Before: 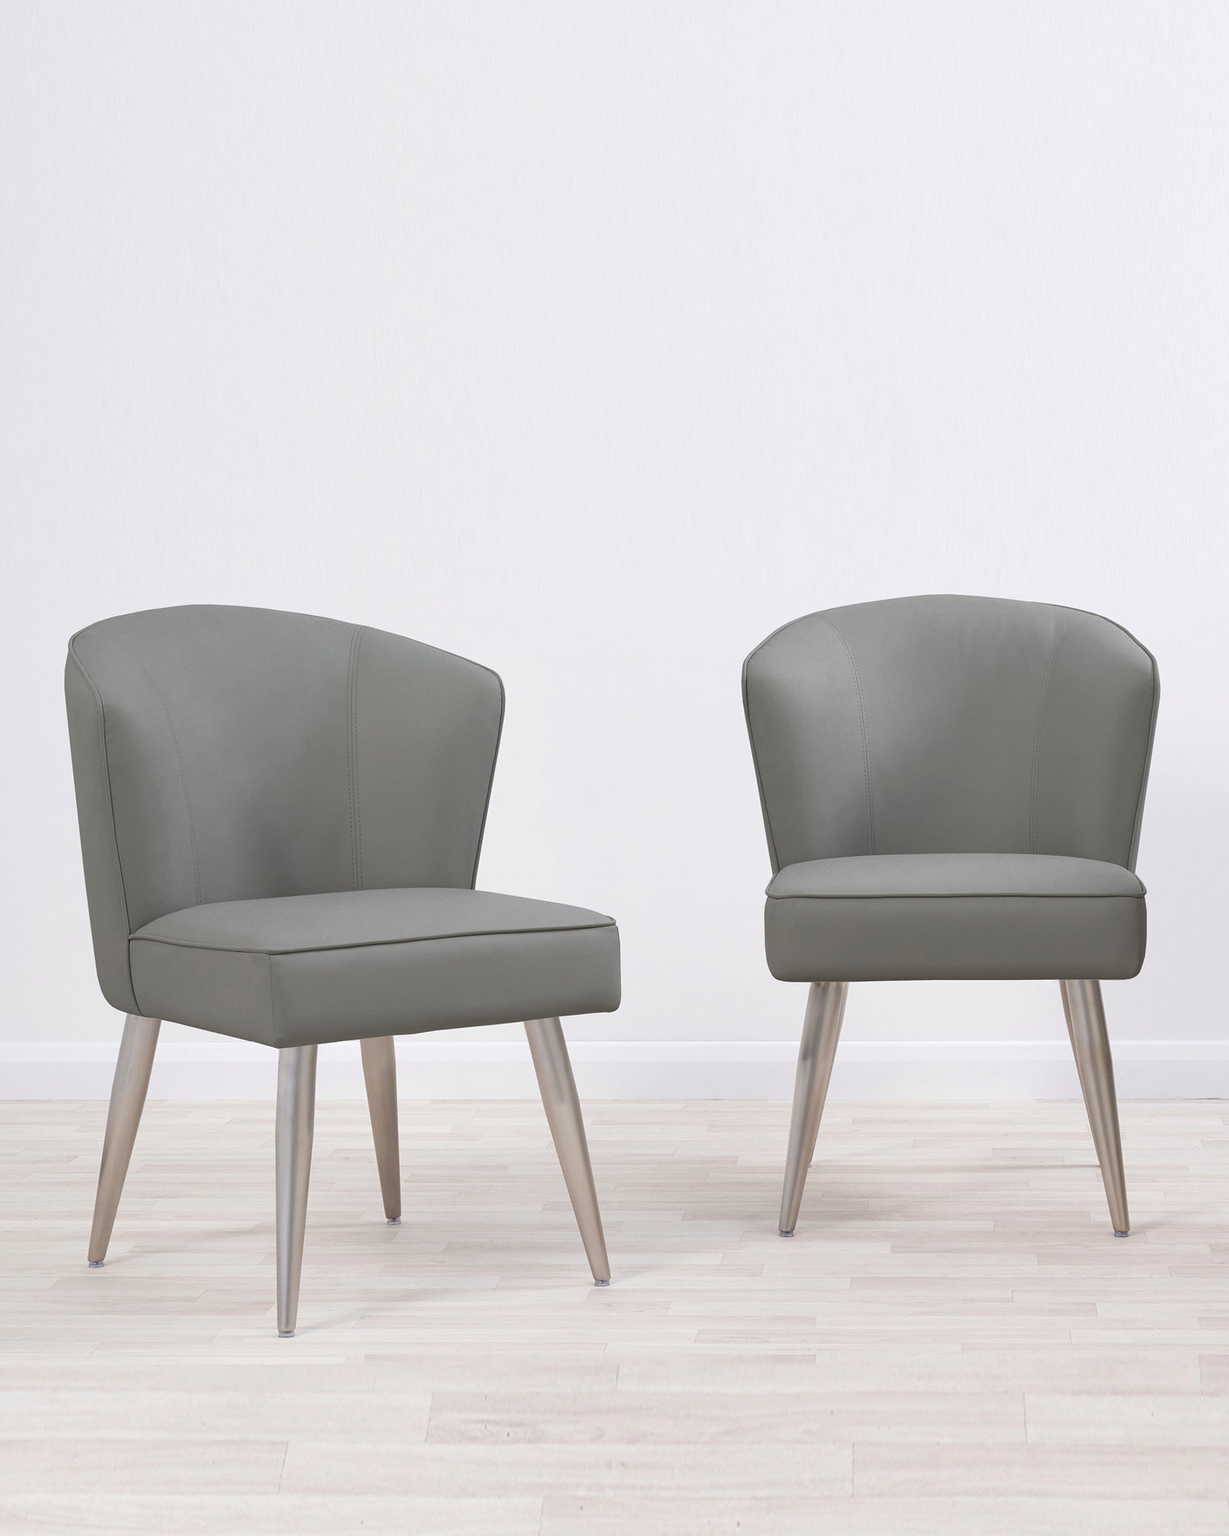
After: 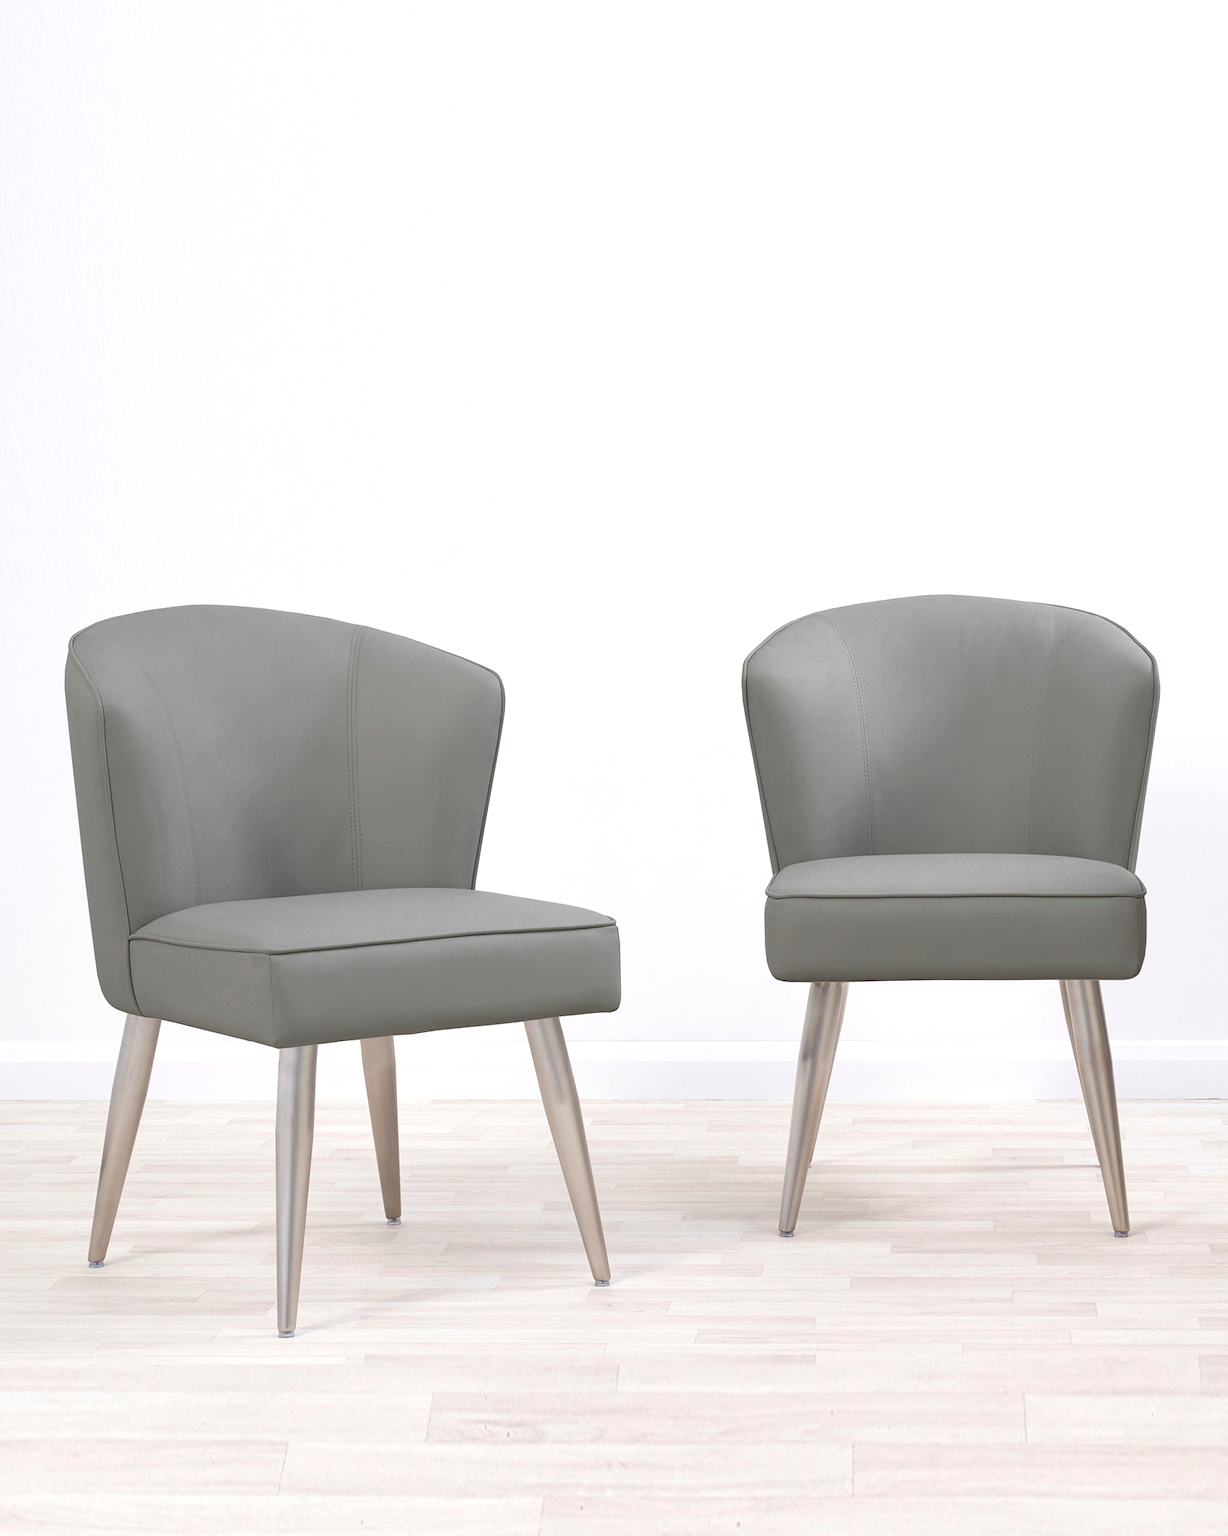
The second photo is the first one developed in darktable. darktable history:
exposure: black level correction 0.002, exposure 0.298 EV, compensate exposure bias true, compensate highlight preservation false
